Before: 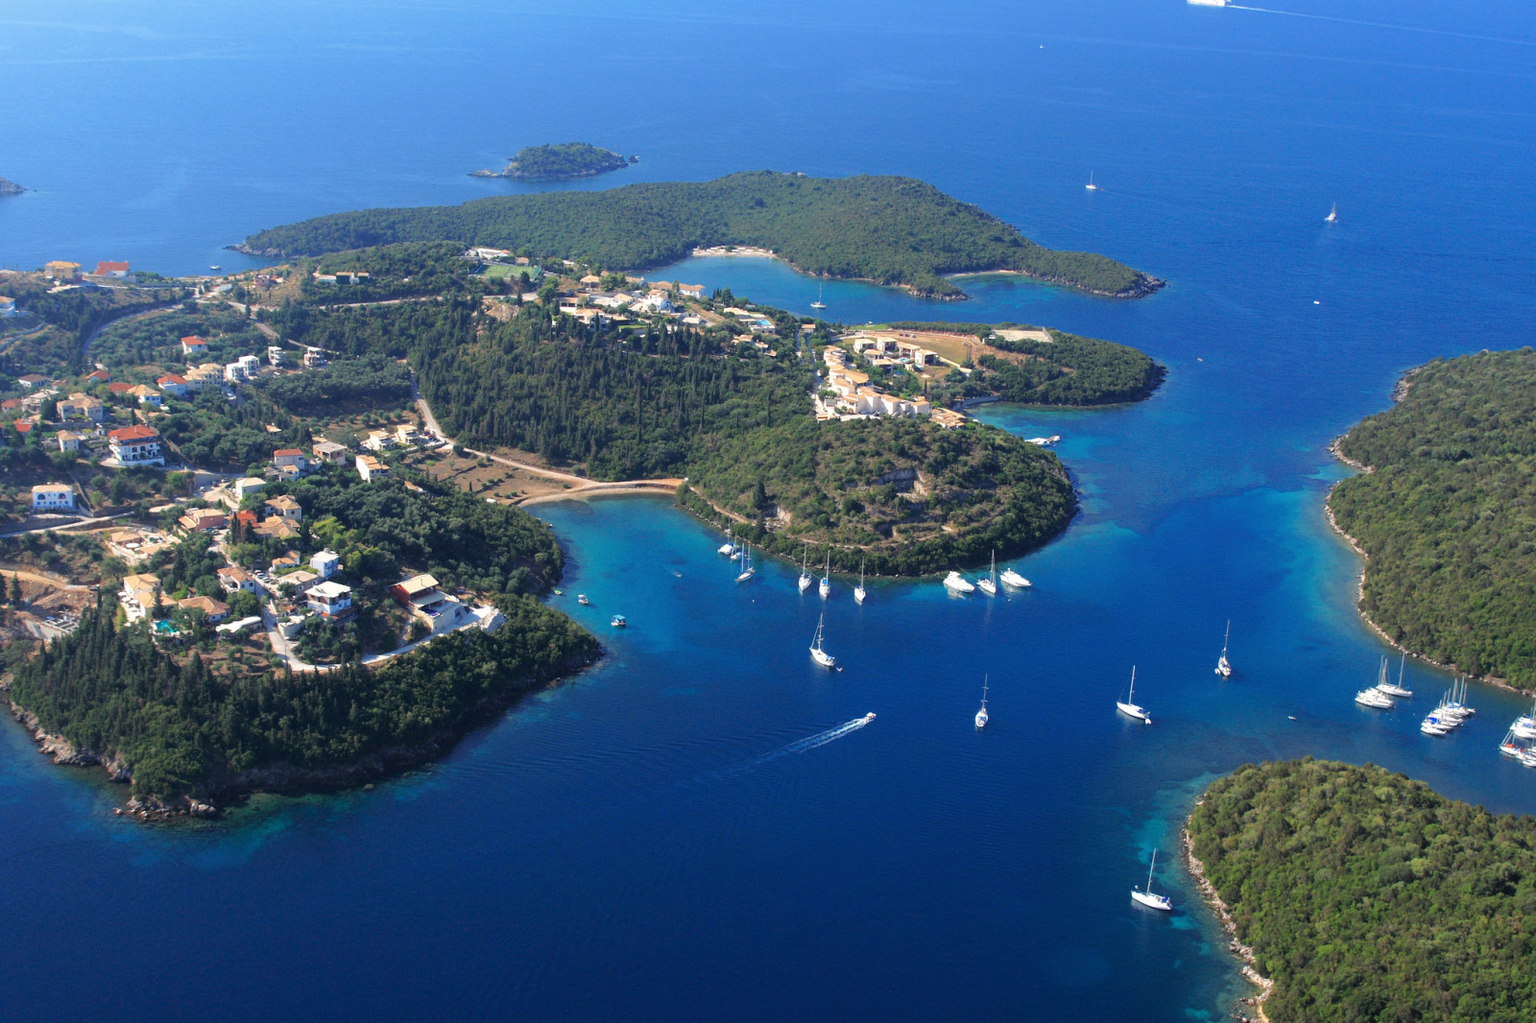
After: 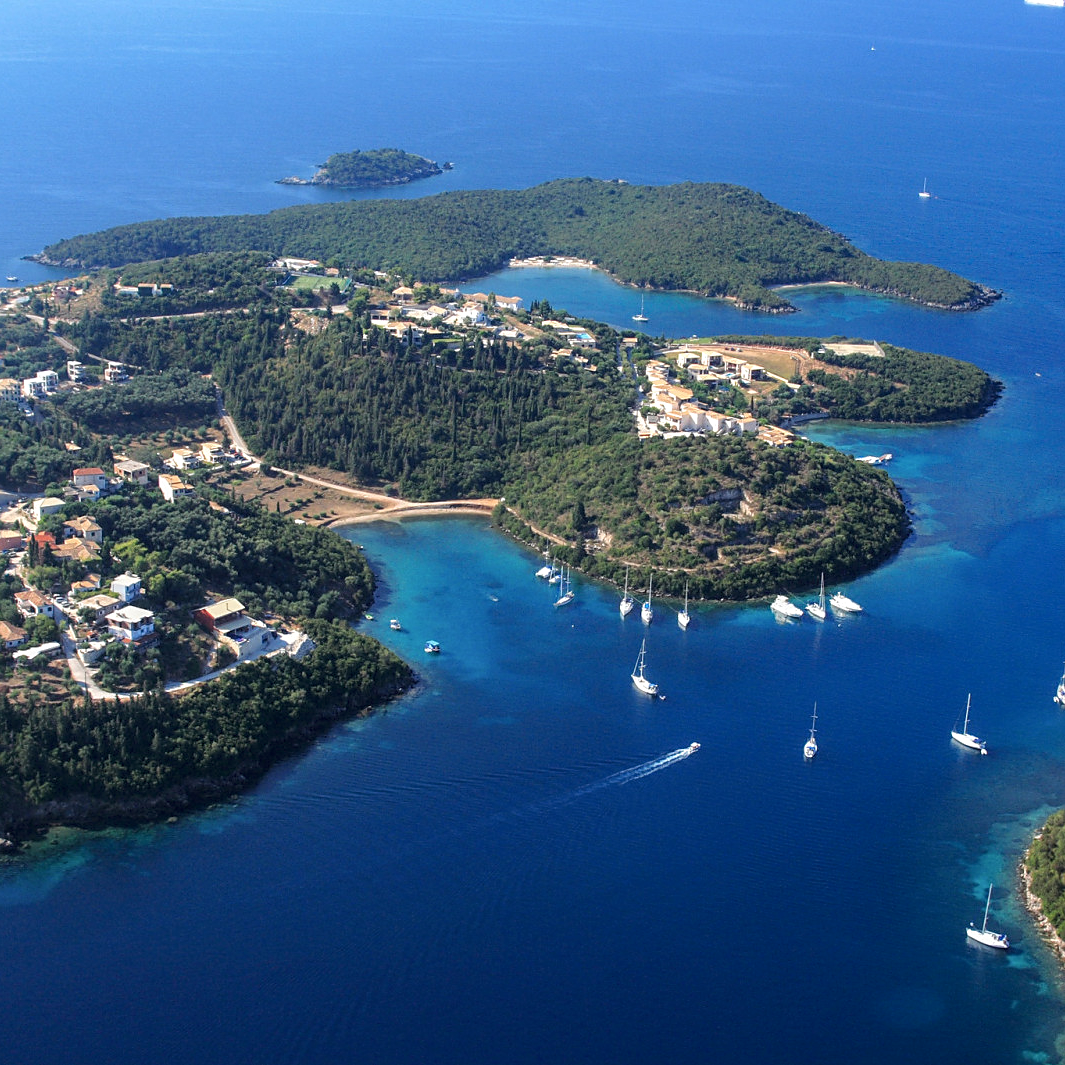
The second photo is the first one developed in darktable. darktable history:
local contrast: detail 130%
base curve: curves: ch0 [(0, 0) (0.989, 0.992)], preserve colors none
sharpen: radius 1.908, amount 0.401, threshold 1.202
crop and rotate: left 13.327%, right 20.06%
